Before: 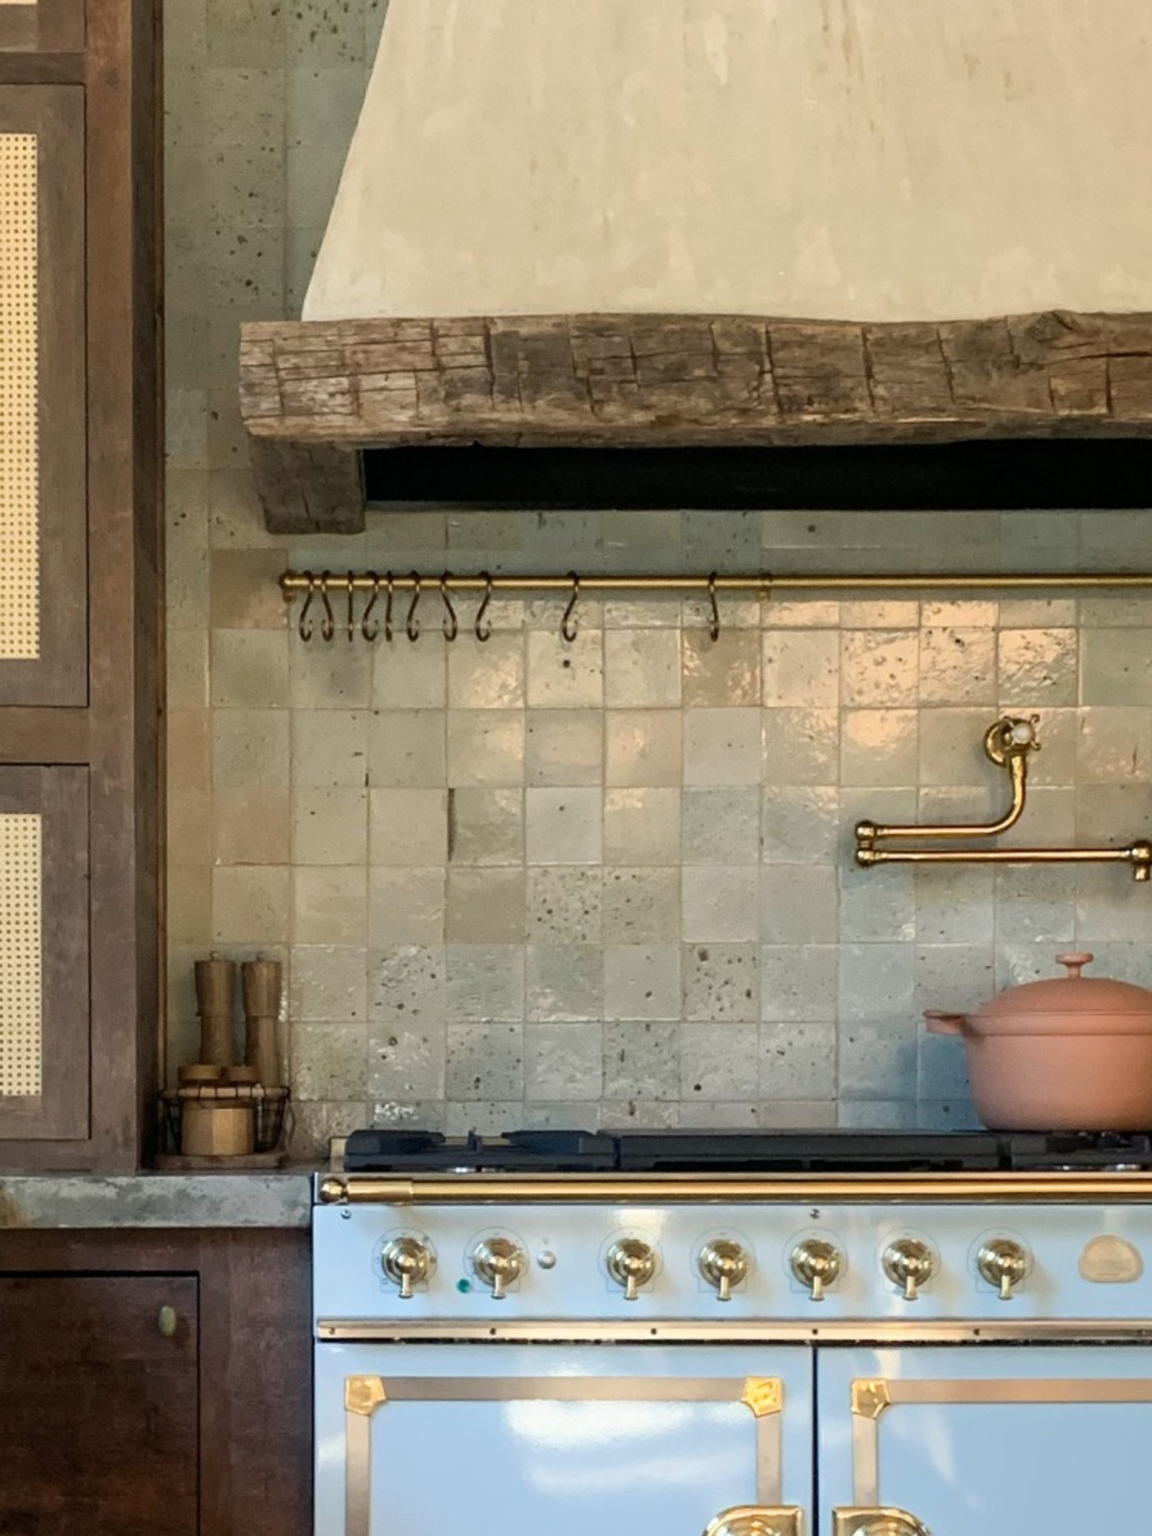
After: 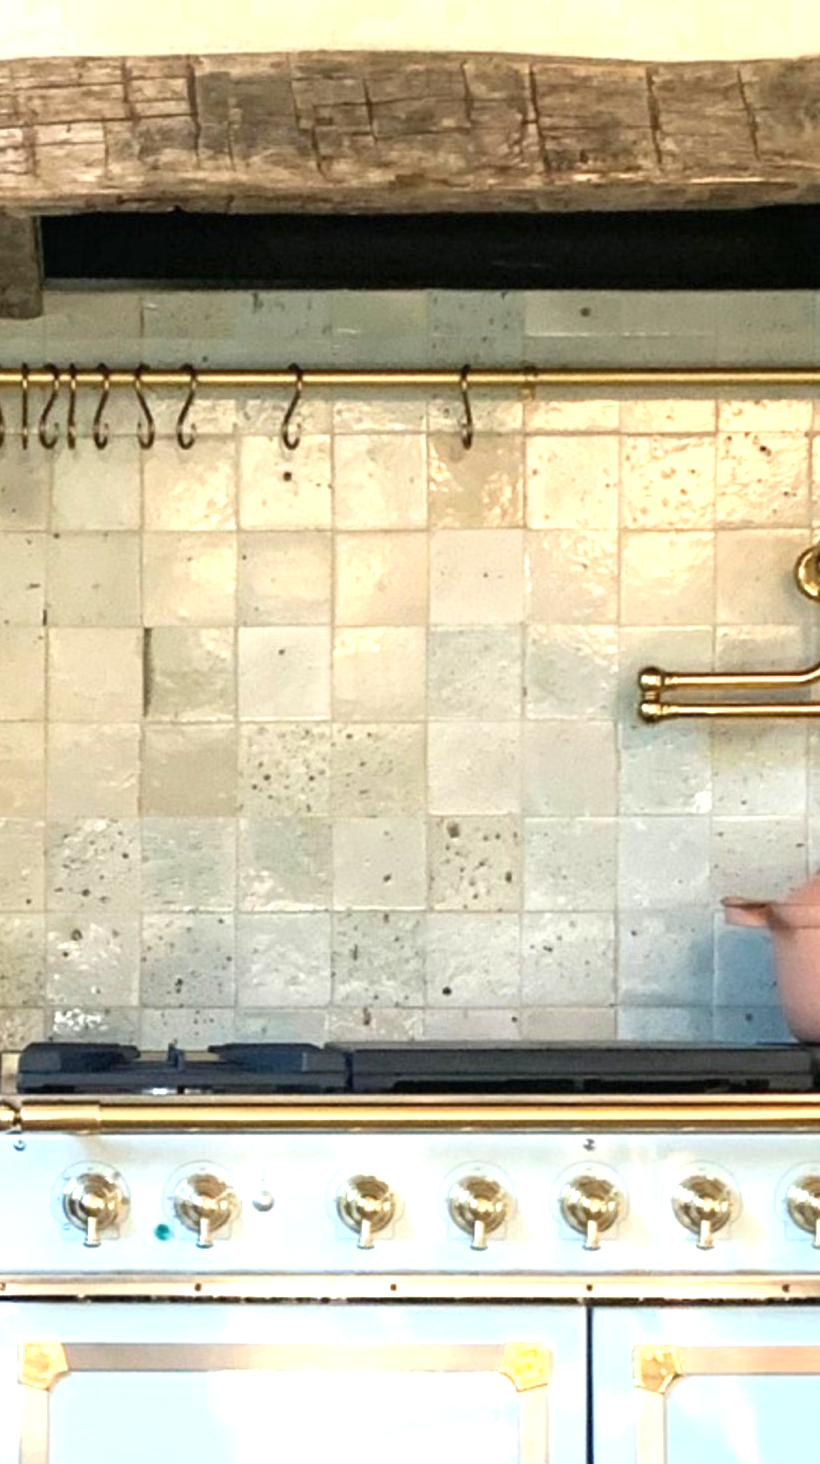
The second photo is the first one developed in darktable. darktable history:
exposure: black level correction 0, exposure 1.001 EV, compensate highlight preservation false
crop and rotate: left 28.664%, top 17.75%, right 12.733%, bottom 3.777%
